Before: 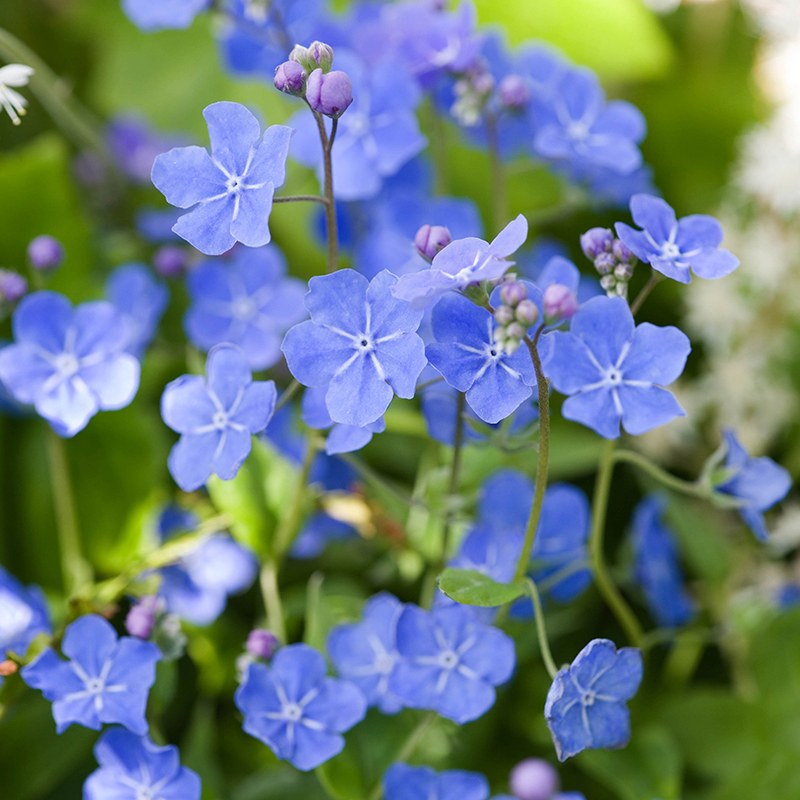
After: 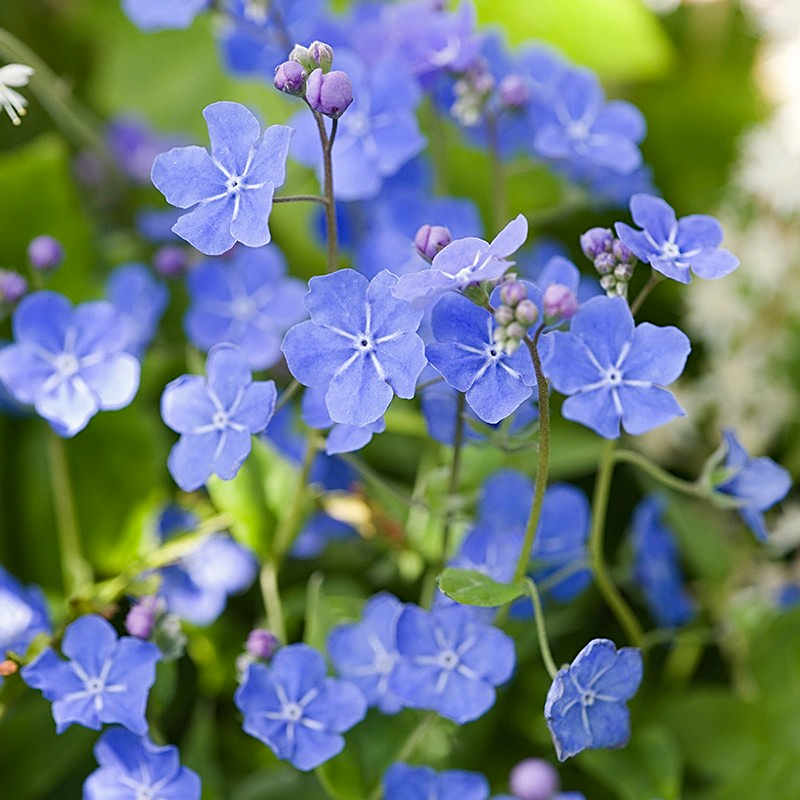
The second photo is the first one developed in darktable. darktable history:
color correction: highlights b* 3
sharpen: on, module defaults
